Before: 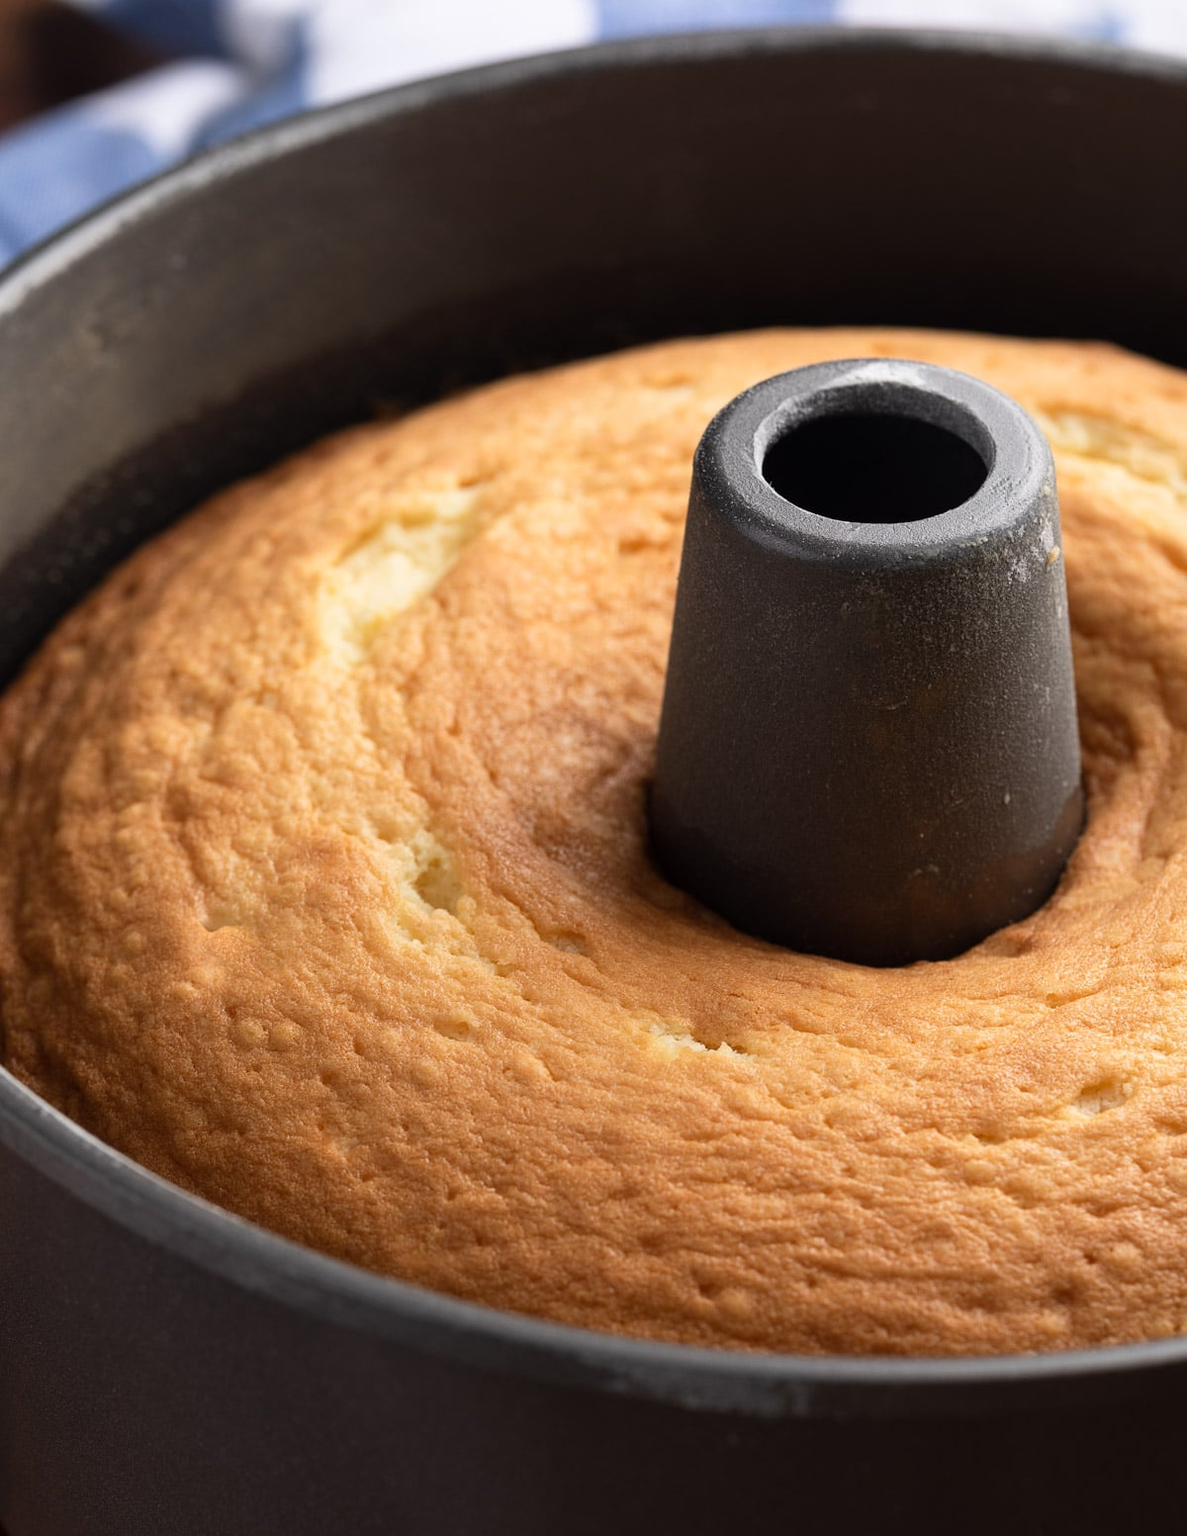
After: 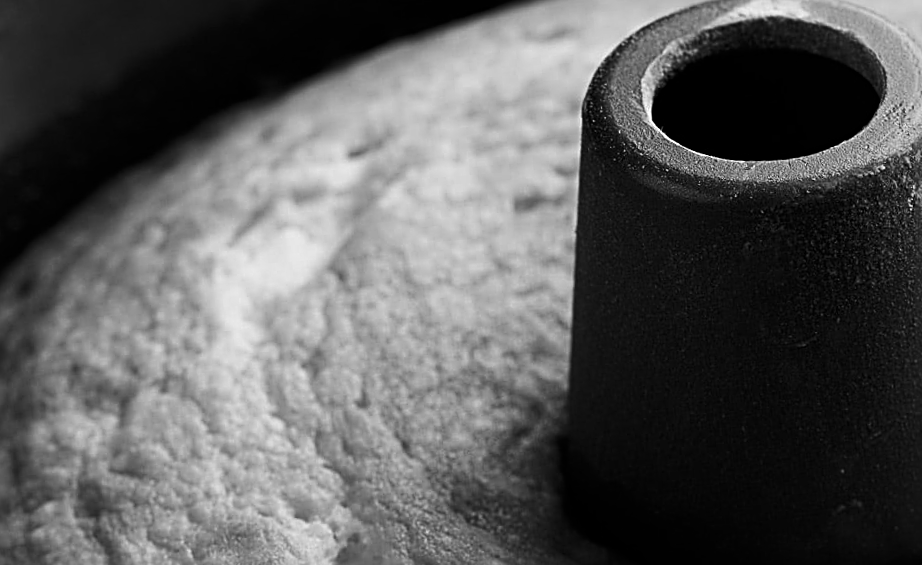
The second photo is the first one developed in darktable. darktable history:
contrast brightness saturation: contrast 0.1, brightness -0.26, saturation 0.14
monochrome: a 30.25, b 92.03
rotate and perspective: rotation -4.57°, crop left 0.054, crop right 0.944, crop top 0.087, crop bottom 0.914
crop: left 7.036%, top 18.398%, right 14.379%, bottom 40.043%
sharpen: radius 2.676, amount 0.669
